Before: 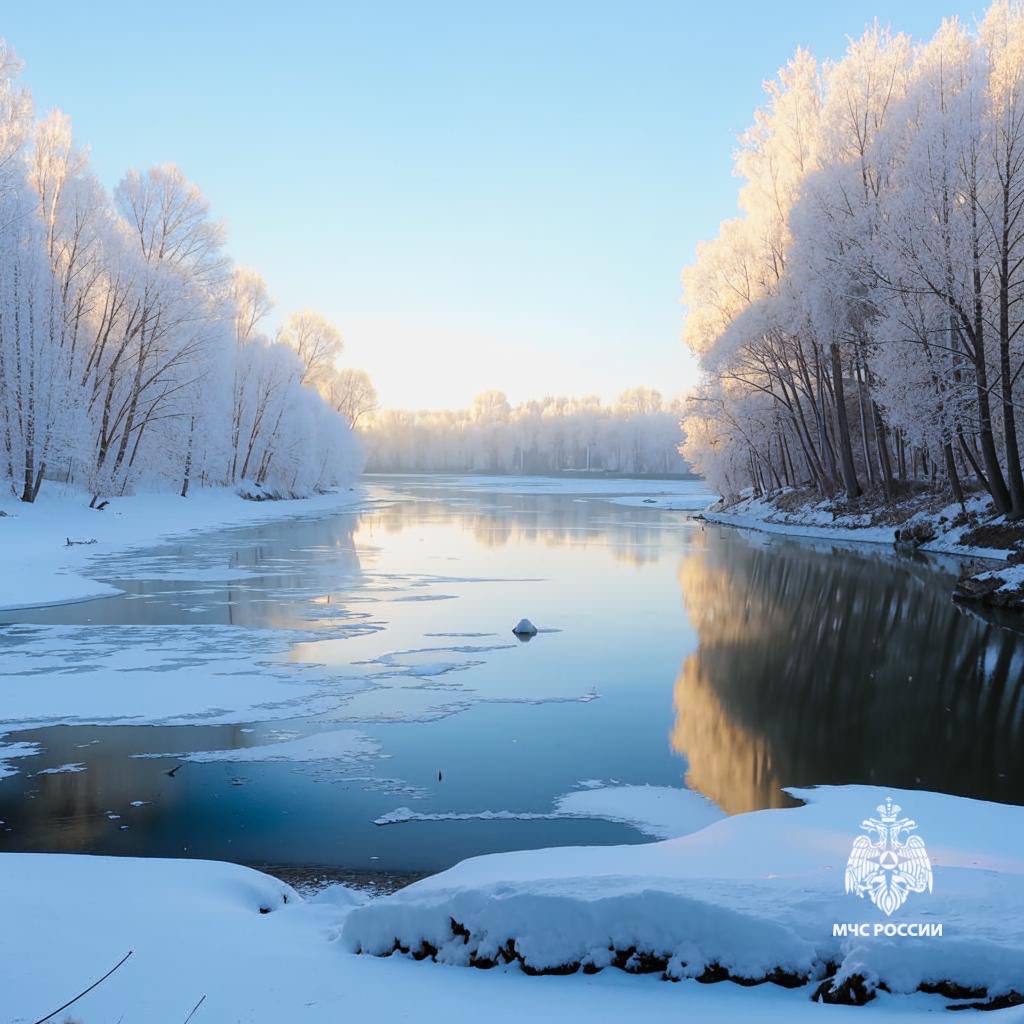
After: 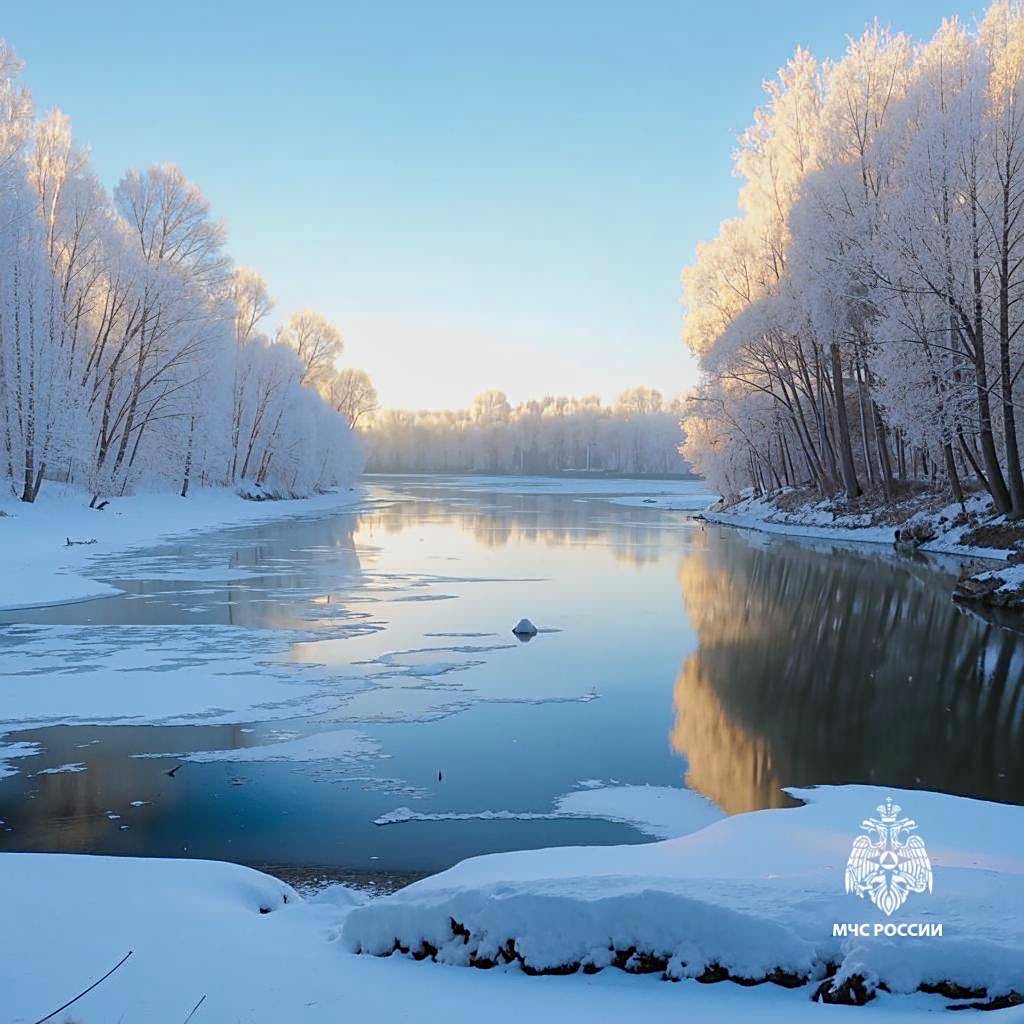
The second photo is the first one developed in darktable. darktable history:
sharpen: radius 2.494, amount 0.336
shadows and highlights: on, module defaults
